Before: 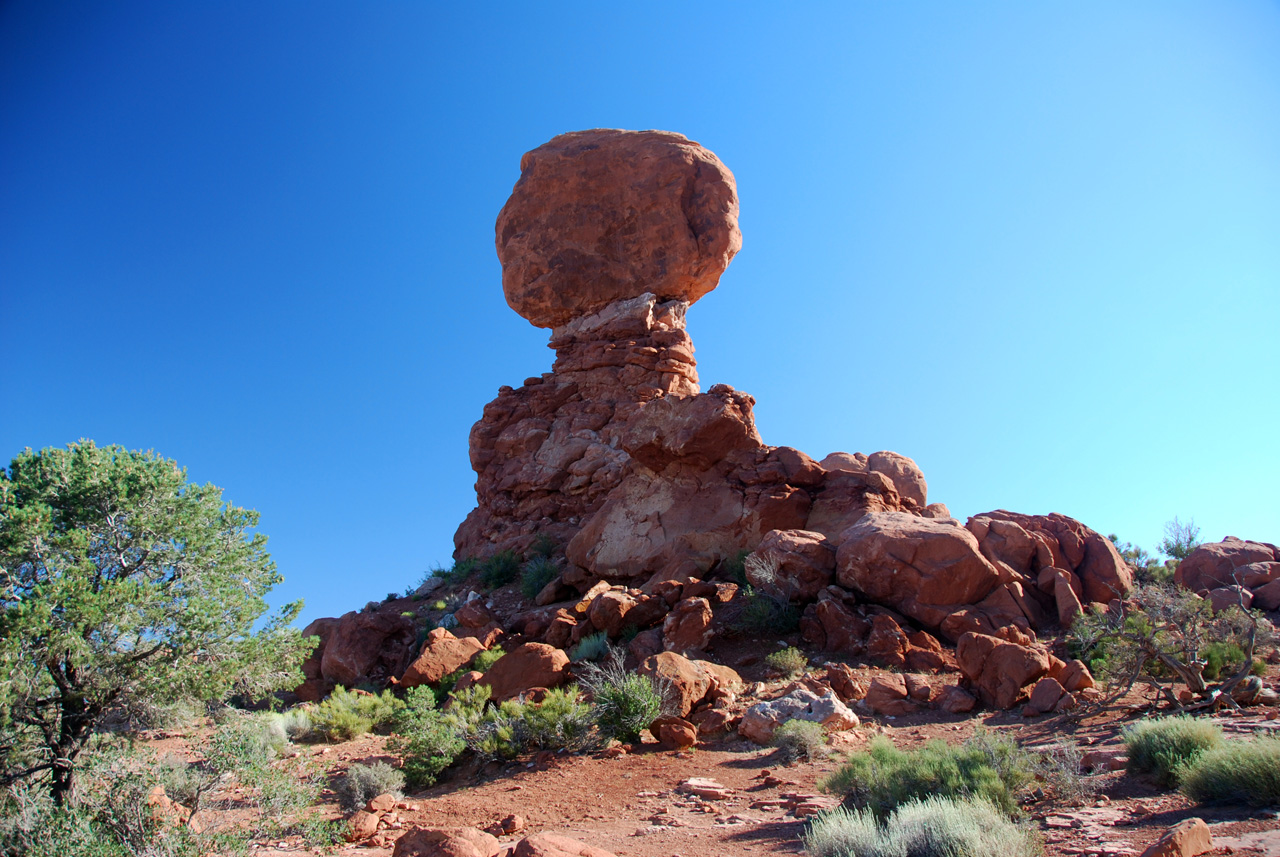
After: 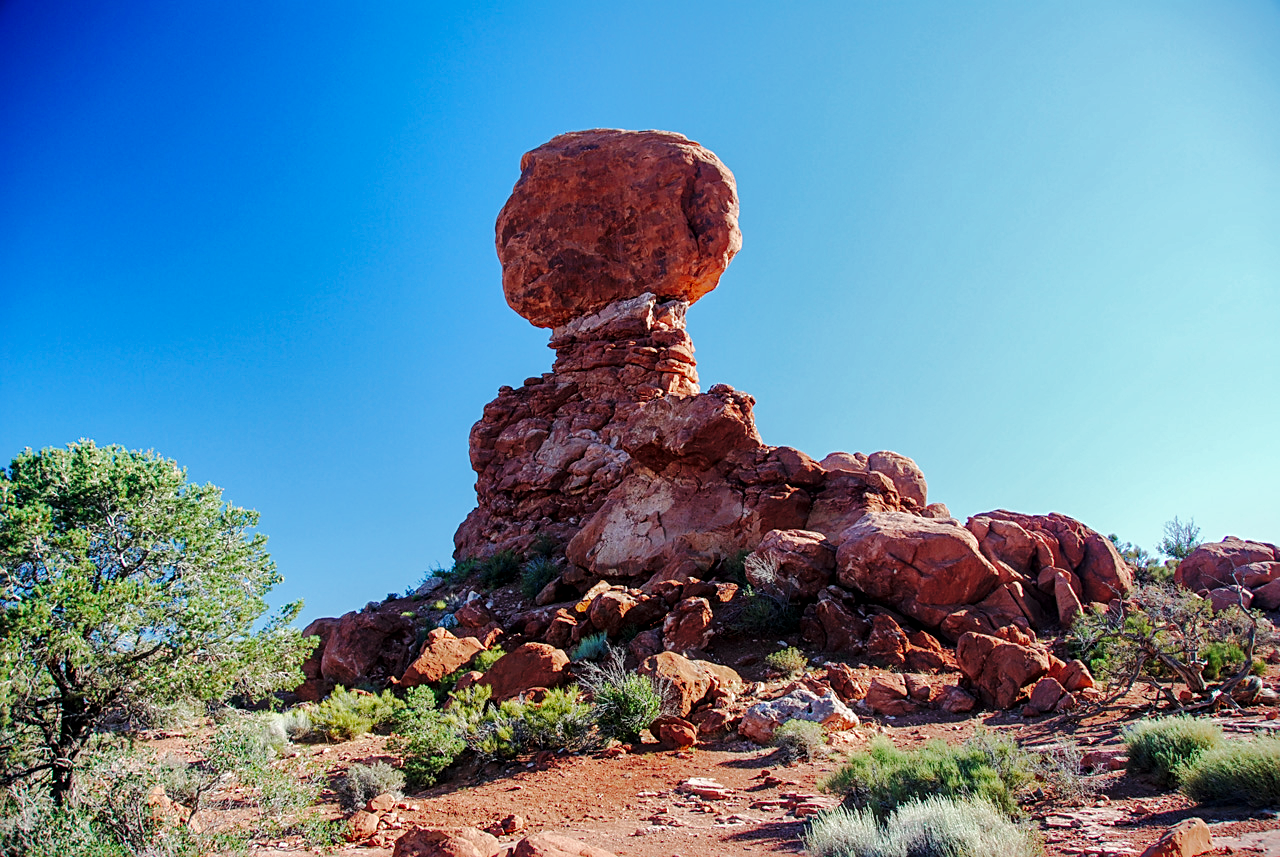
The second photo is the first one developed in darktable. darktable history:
shadows and highlights: shadows 40.12, highlights -60.06
base curve: curves: ch0 [(0, 0) (0.036, 0.025) (0.121, 0.166) (0.206, 0.329) (0.605, 0.79) (1, 1)], preserve colors none
local contrast: detail 130%
sharpen: on, module defaults
